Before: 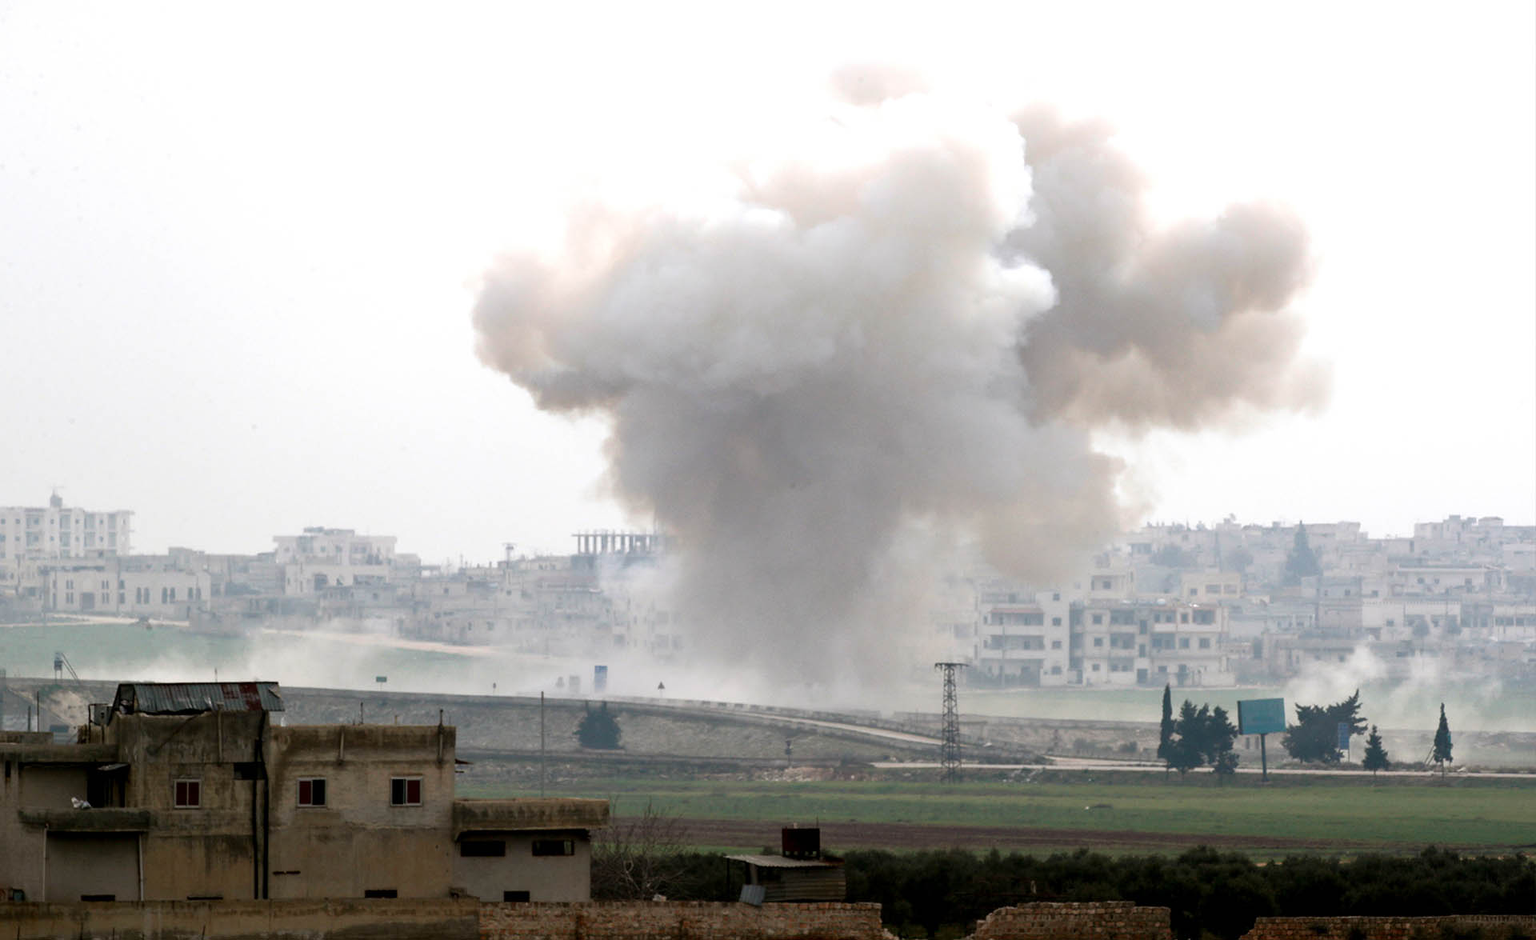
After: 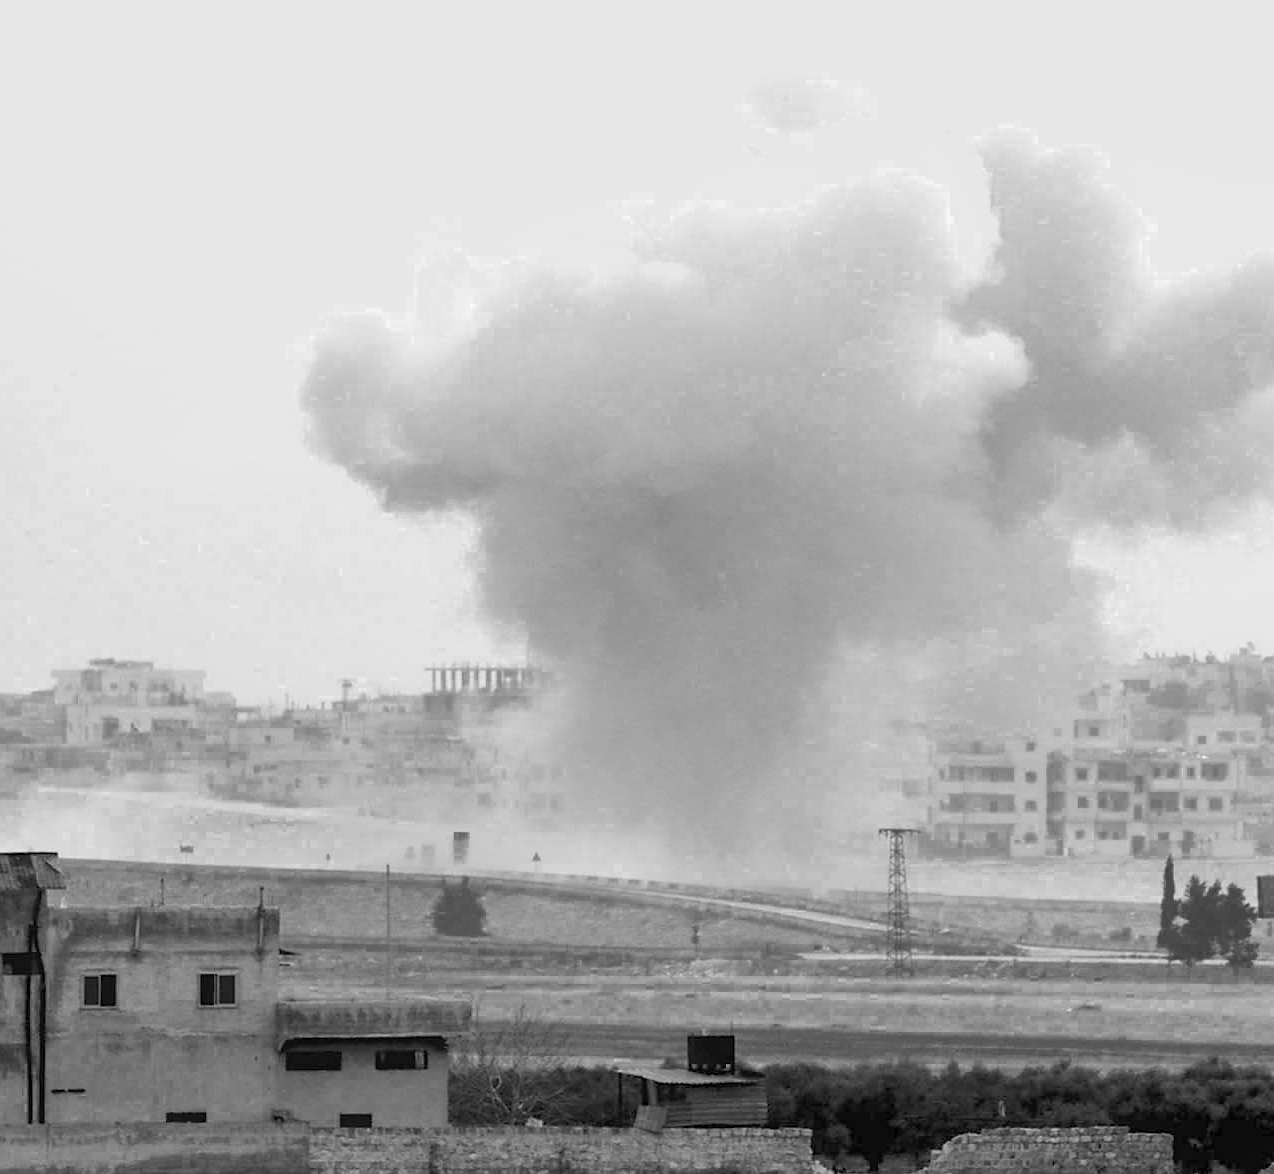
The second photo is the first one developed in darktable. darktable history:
color zones: curves: ch0 [(0, 0.554) (0.146, 0.662) (0.293, 0.86) (0.503, 0.774) (0.637, 0.106) (0.74, 0.072) (0.866, 0.488) (0.998, 0.569)]; ch1 [(0, 0) (0.143, 0) (0.286, 0) (0.429, 0) (0.571, 0) (0.714, 0) (0.857, 0)]
exposure: exposure 0.692 EV, compensate exposure bias true, compensate highlight preservation false
color balance rgb: shadows lift › chroma 2.024%, shadows lift › hue 248.32°, perceptual saturation grading › global saturation 0.954%, contrast -29.671%
sharpen: radius 1.469, amount 0.401, threshold 1.742
contrast equalizer: octaves 7, y [[0.5, 0.5, 0.472, 0.5, 0.5, 0.5], [0.5 ×6], [0.5 ×6], [0 ×6], [0 ×6]]
crop and rotate: left 15.154%, right 18.492%
shadows and highlights: shadows 37.85, highlights -28.14, soften with gaussian
